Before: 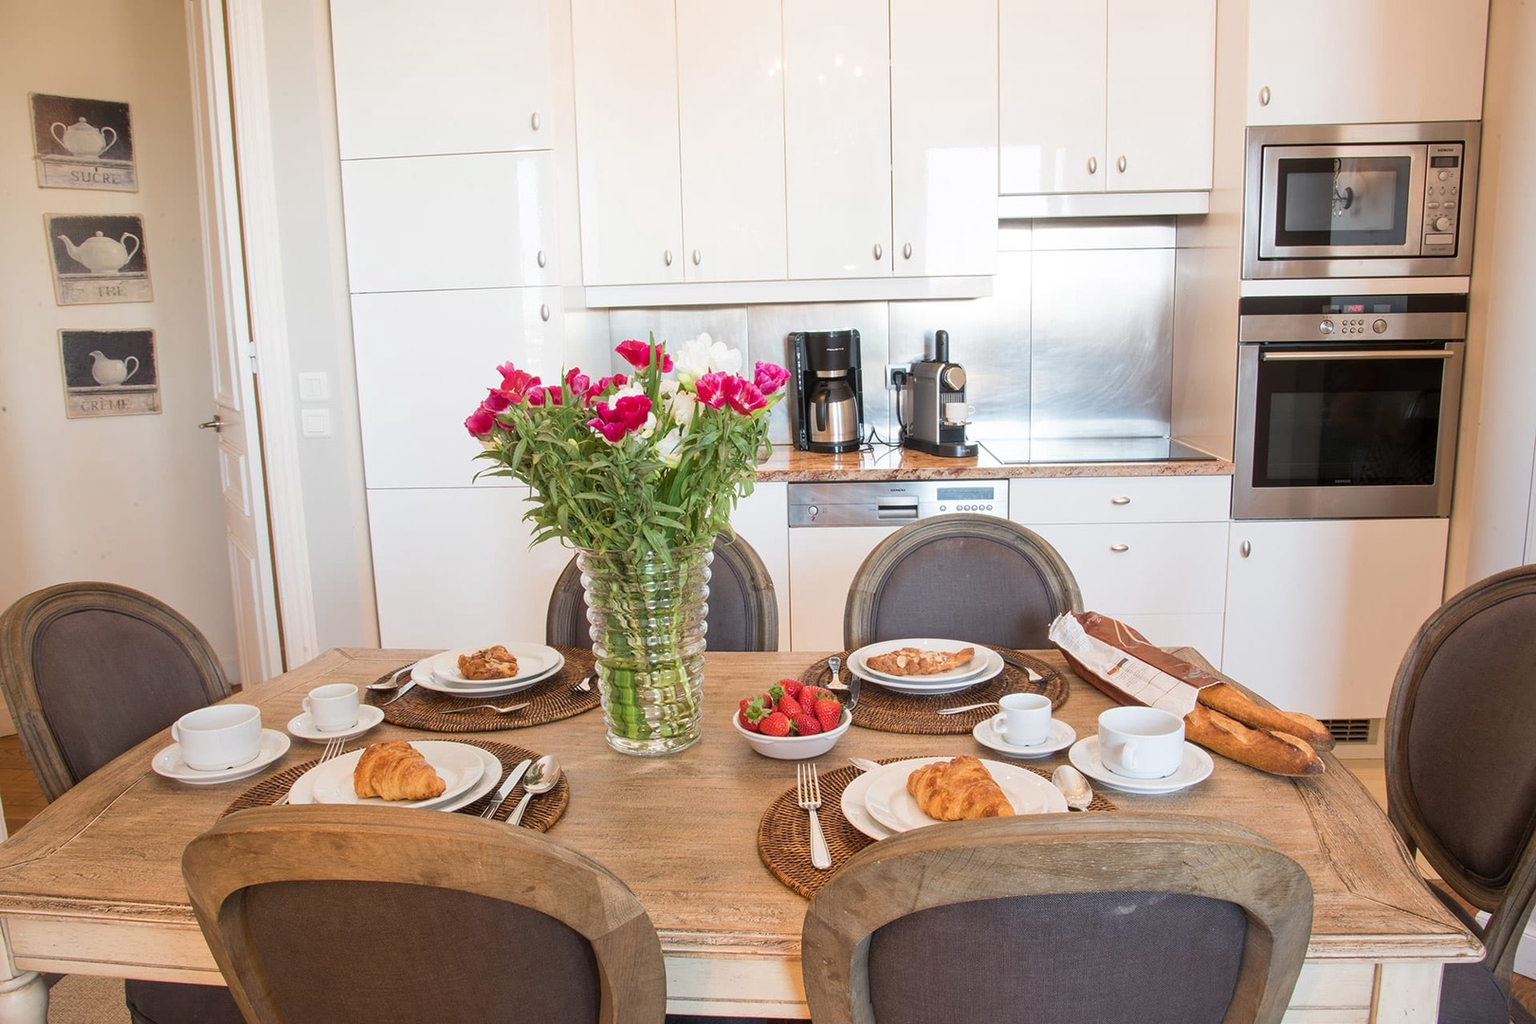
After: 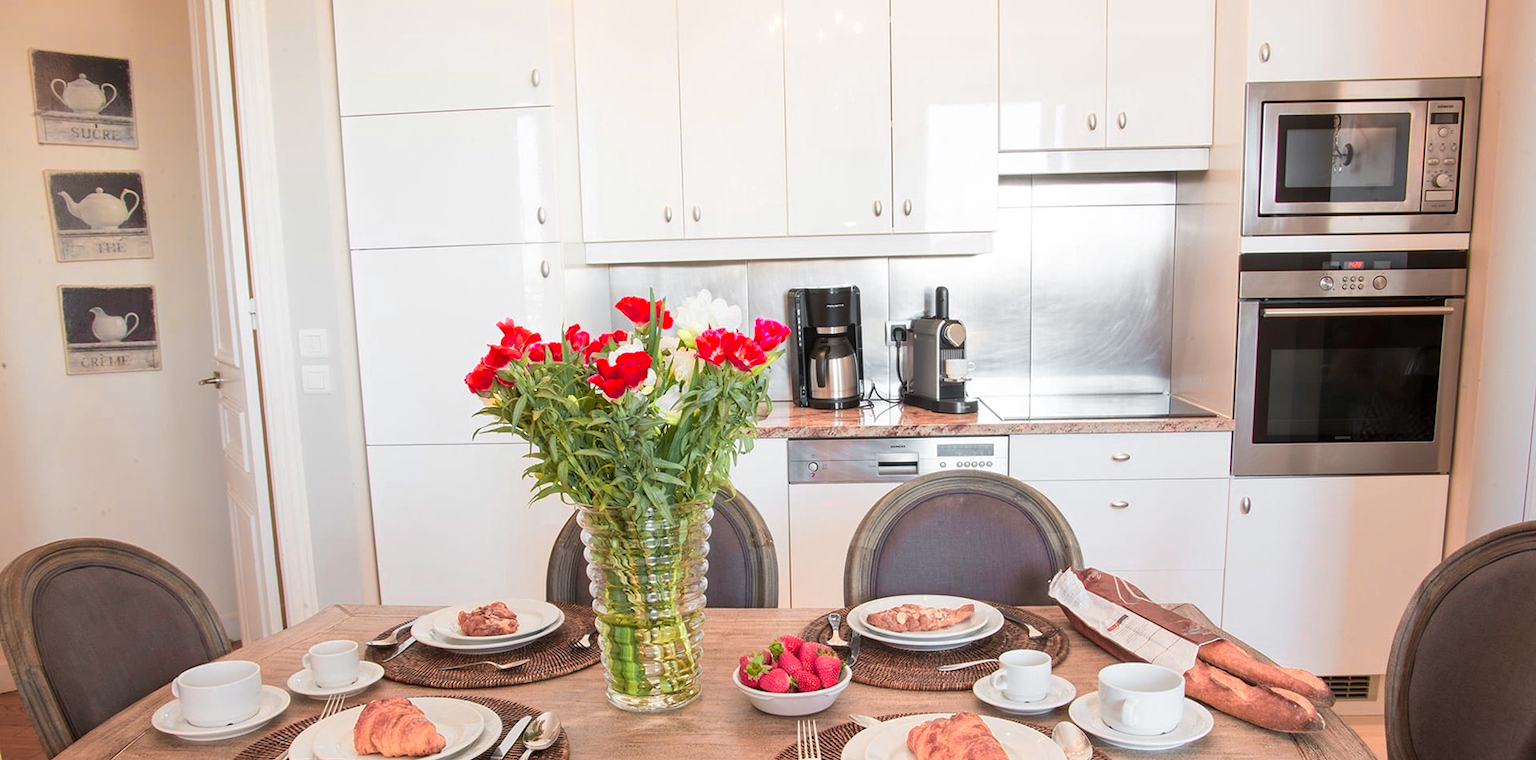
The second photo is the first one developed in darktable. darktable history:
color zones: curves: ch0 [(0.257, 0.558) (0.75, 0.565)]; ch1 [(0.004, 0.857) (0.14, 0.416) (0.257, 0.695) (0.442, 0.032) (0.736, 0.266) (0.891, 0.741)]; ch2 [(0, 0.623) (0.112, 0.436) (0.271, 0.474) (0.516, 0.64) (0.743, 0.286)]
crop: top 4.264%, bottom 21.414%
